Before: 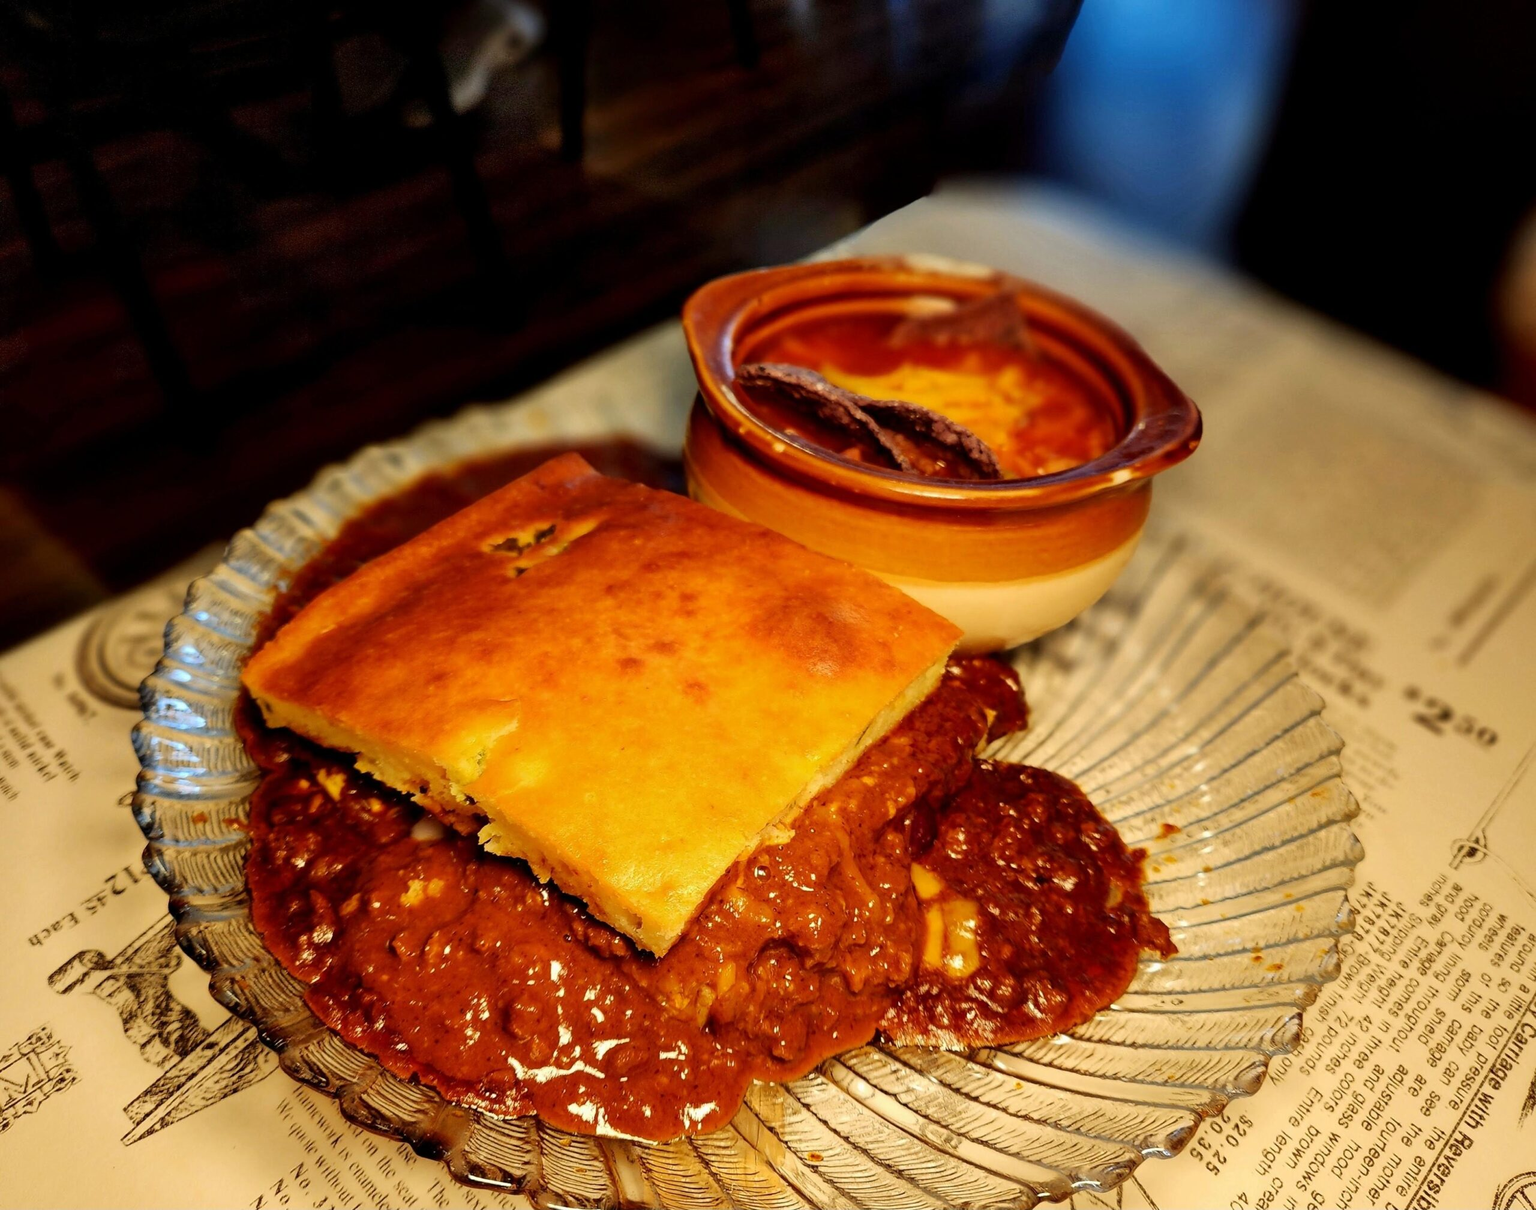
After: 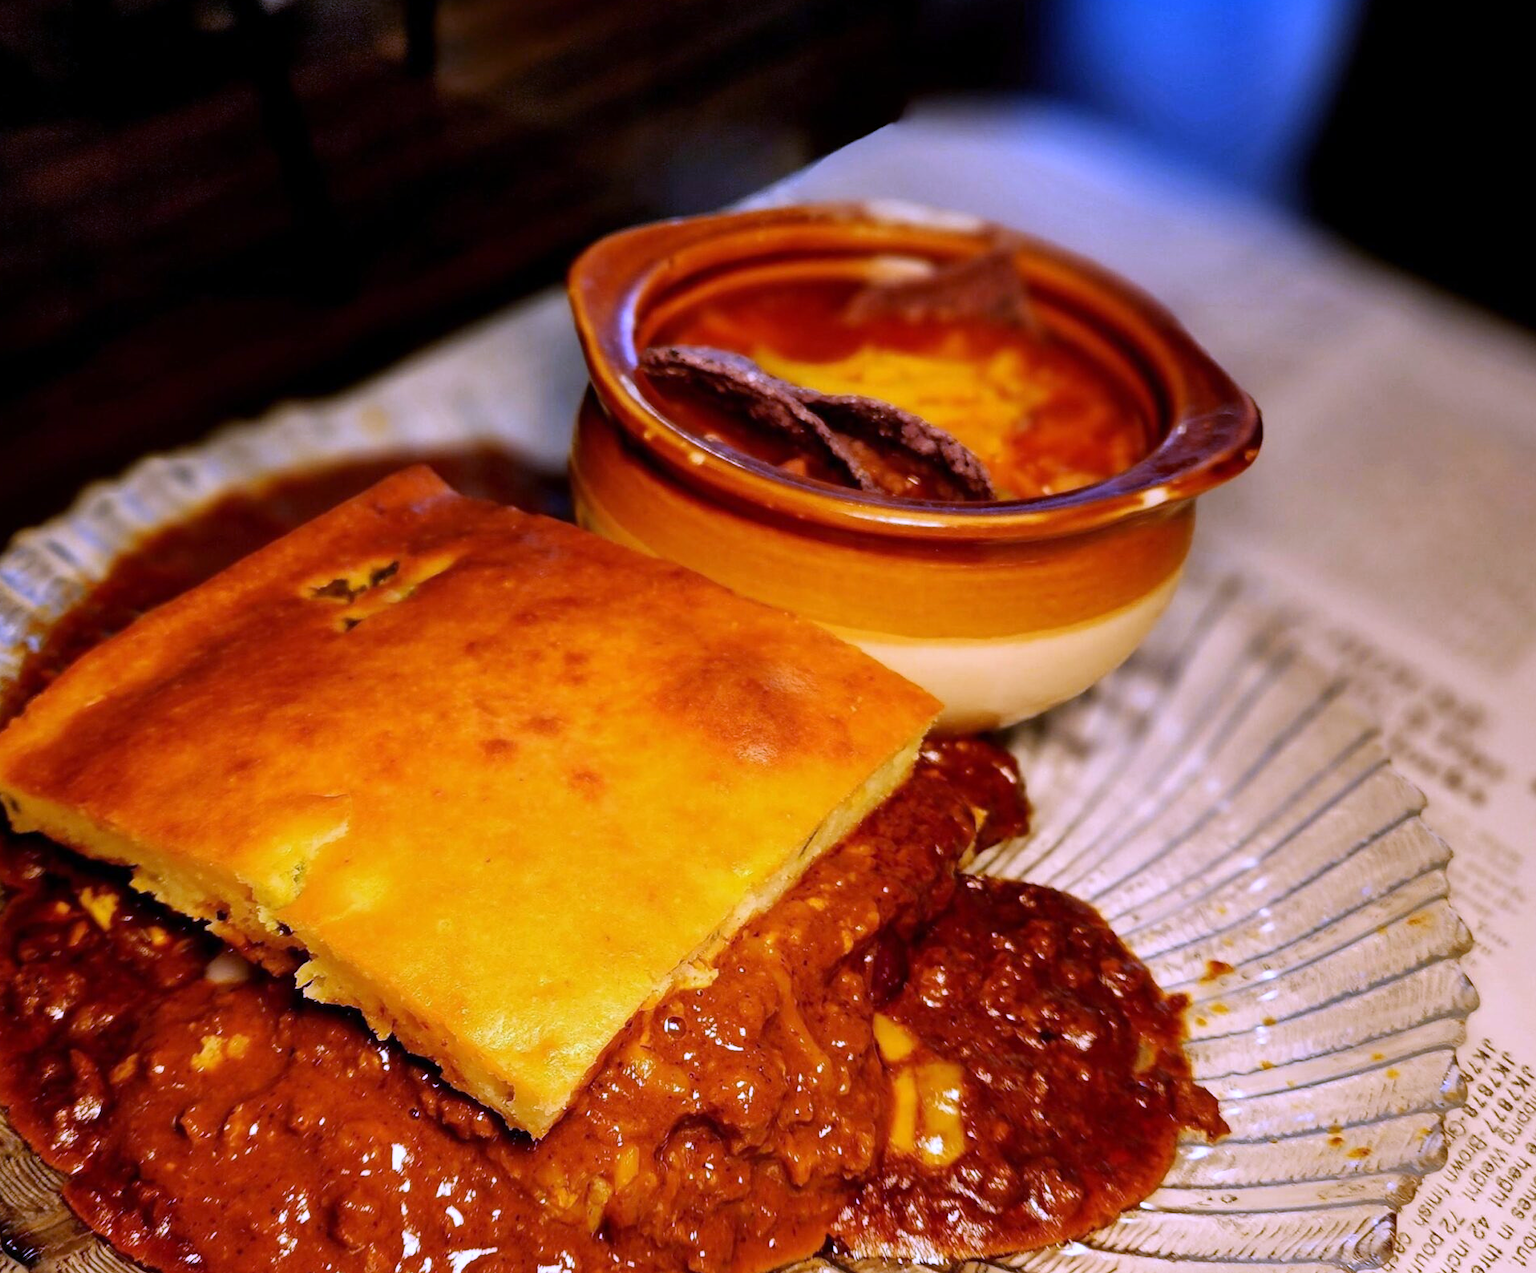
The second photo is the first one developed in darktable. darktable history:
crop: left 16.768%, top 8.653%, right 8.362%, bottom 12.485%
white balance: red 0.98, blue 1.61
